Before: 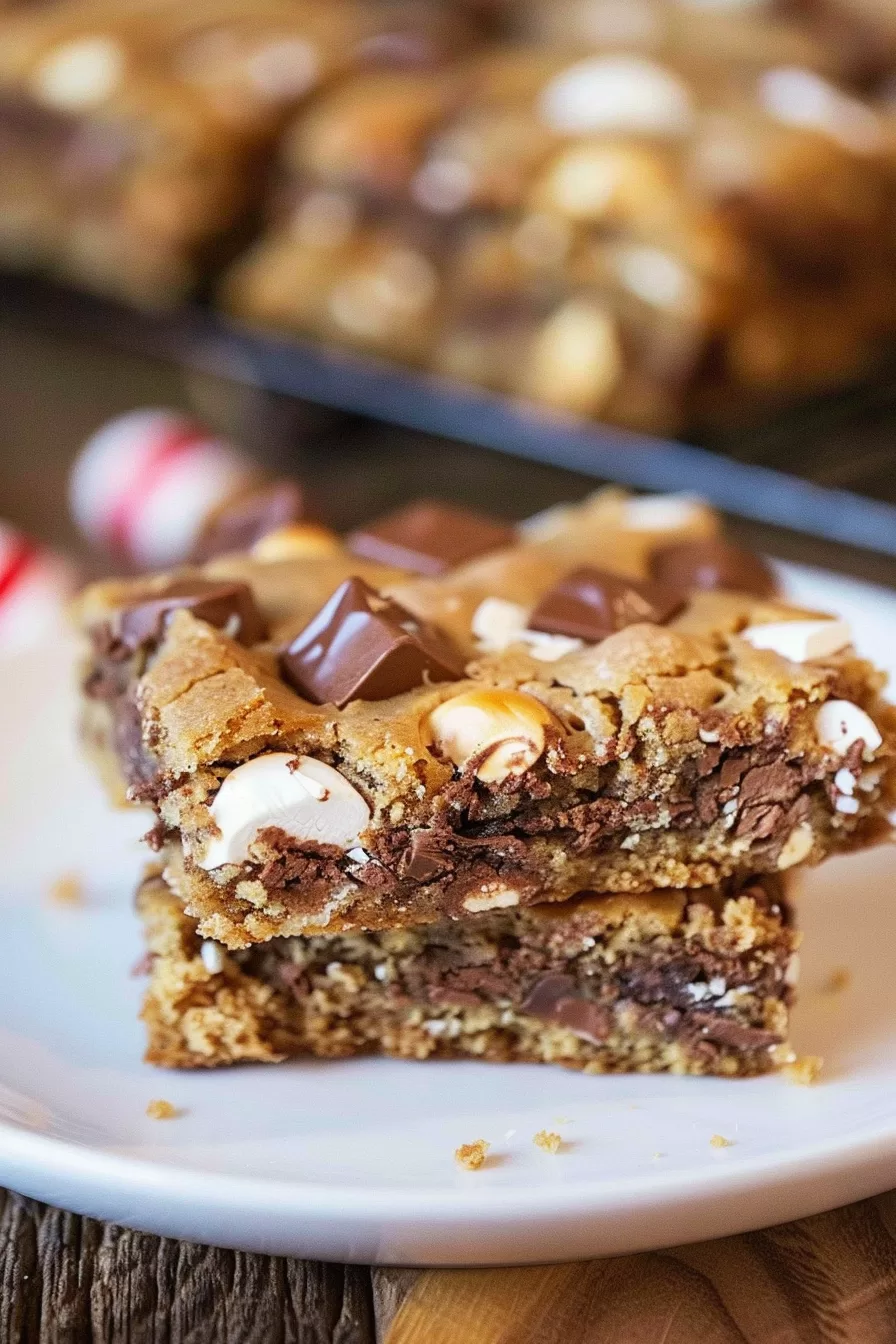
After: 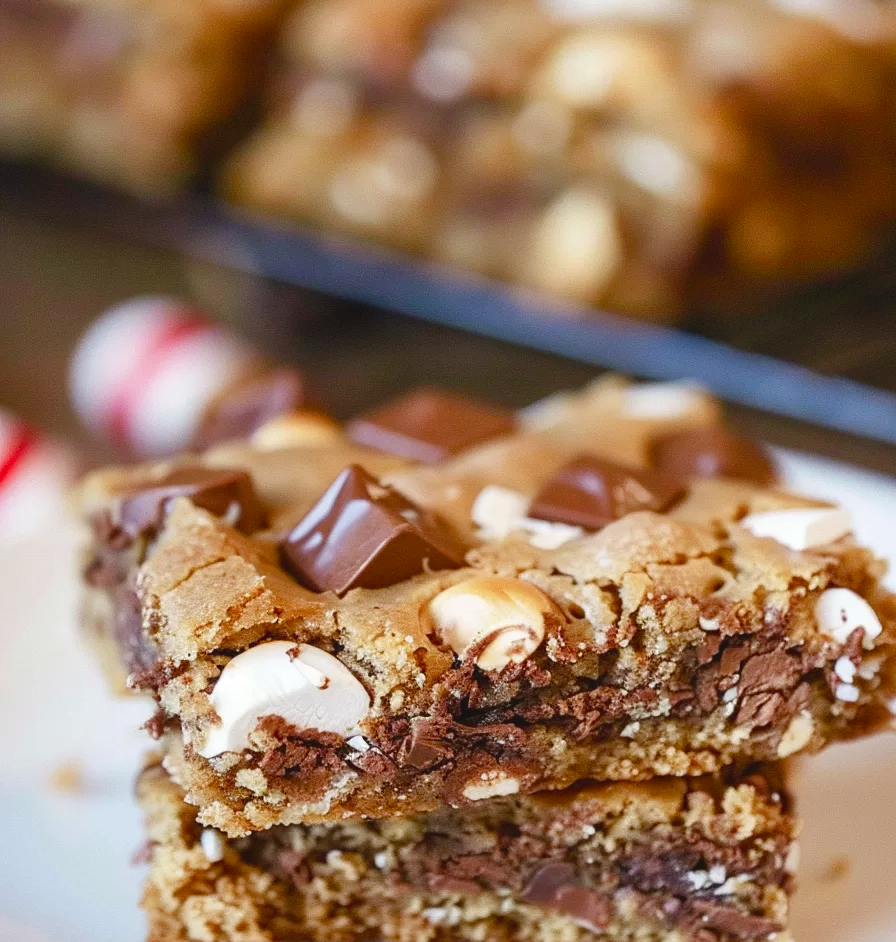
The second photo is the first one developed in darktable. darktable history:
crop and rotate: top 8.405%, bottom 21.491%
color balance rgb: global offset › luminance 0.521%, perceptual saturation grading › global saturation 20%, perceptual saturation grading › highlights -50.227%, perceptual saturation grading › shadows 31.203%
tone equalizer: mask exposure compensation -0.512 EV
